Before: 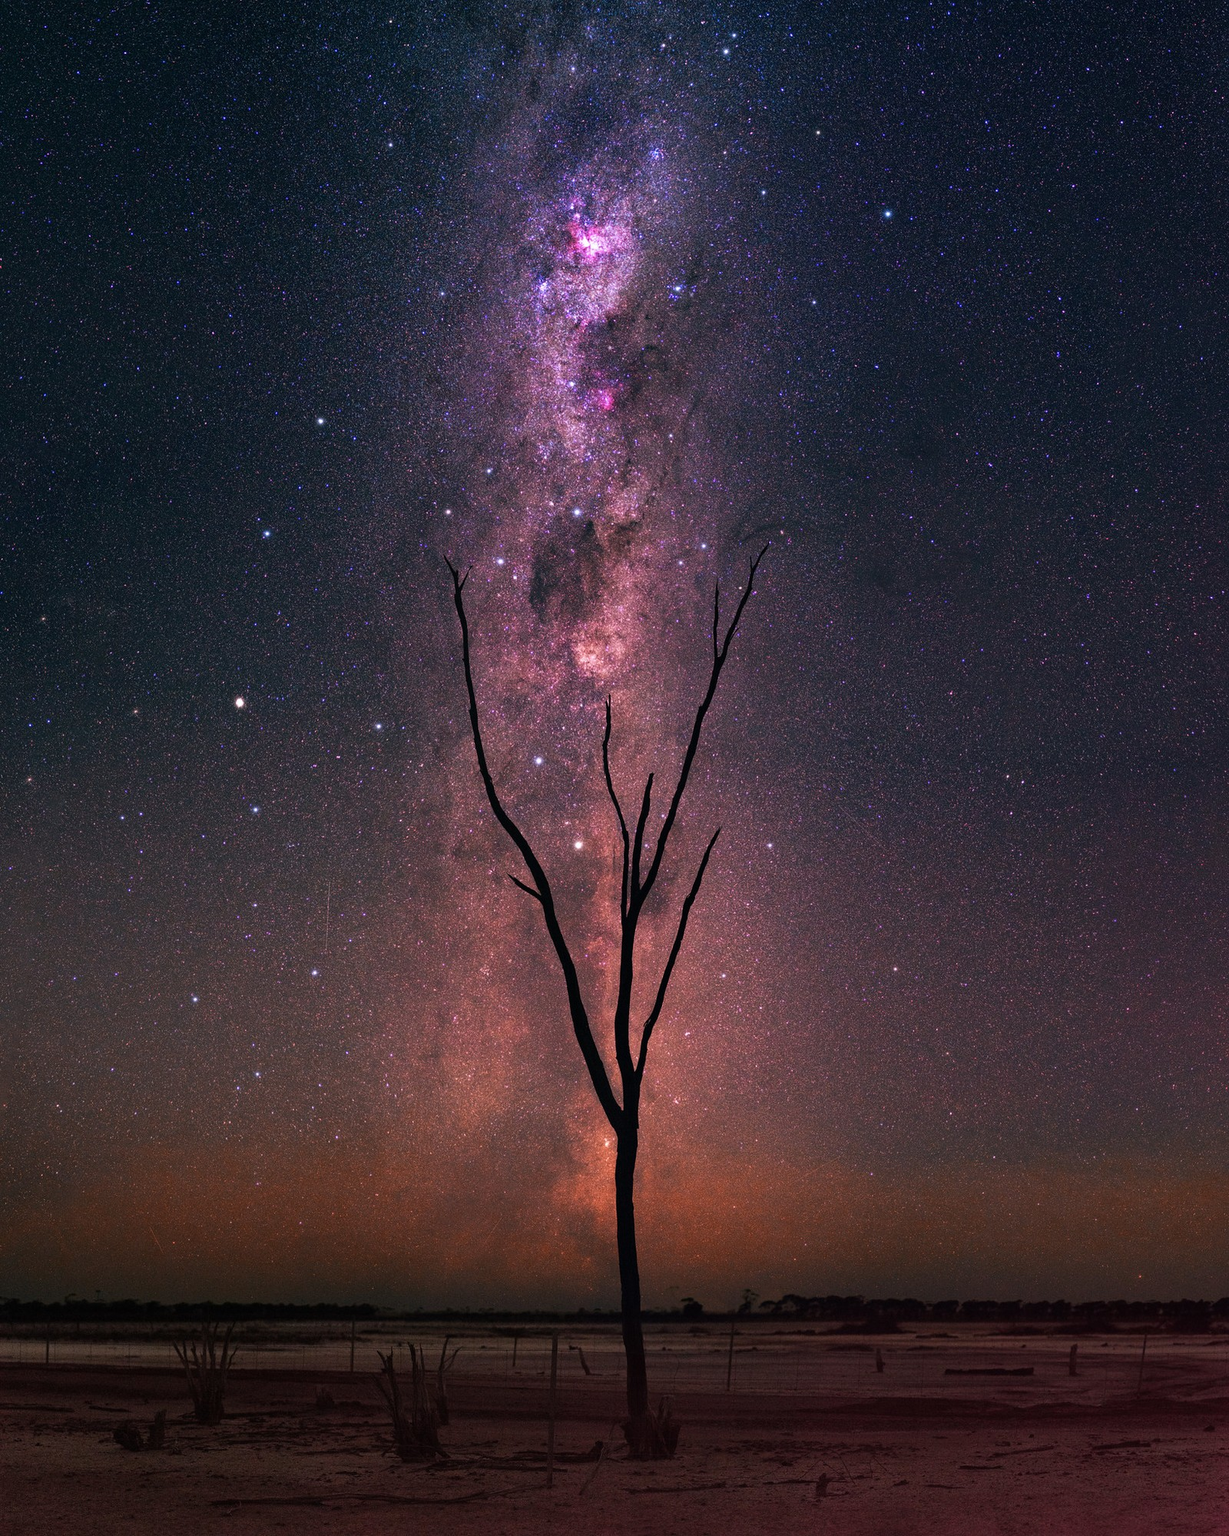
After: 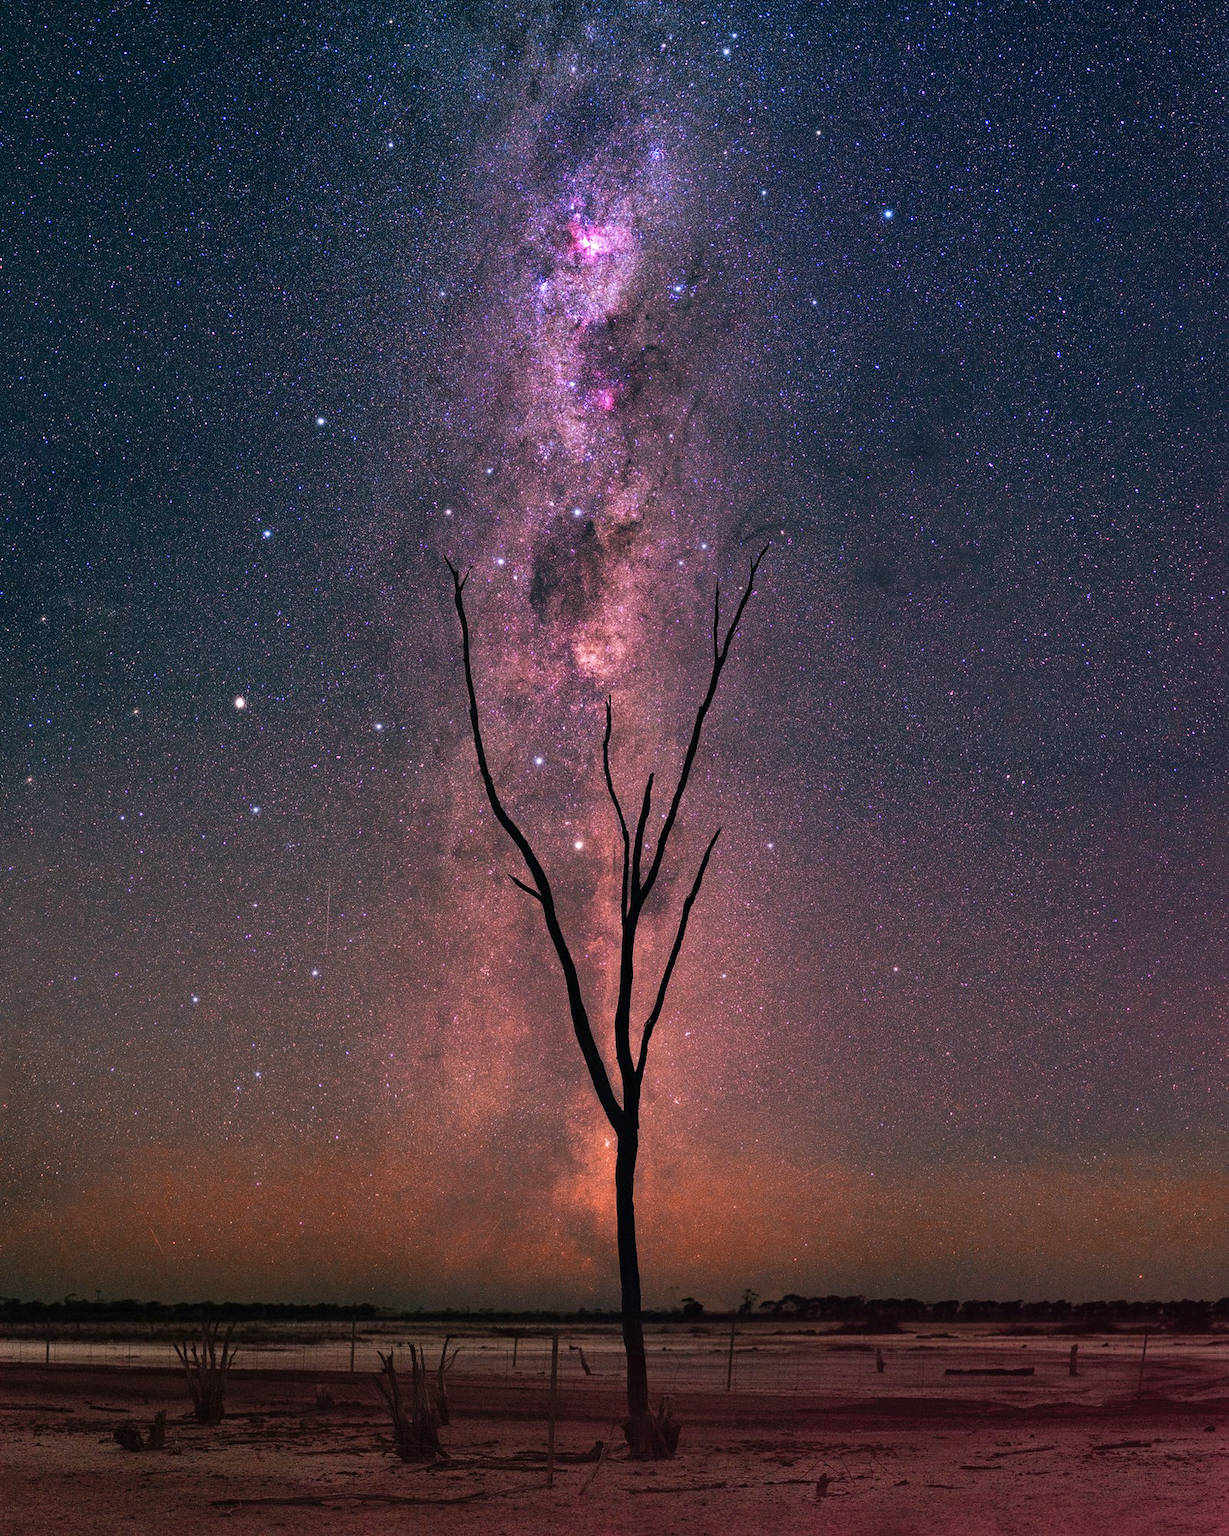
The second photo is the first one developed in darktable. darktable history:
shadows and highlights: highlights color adjustment 78.92%, low approximation 0.01, soften with gaussian
